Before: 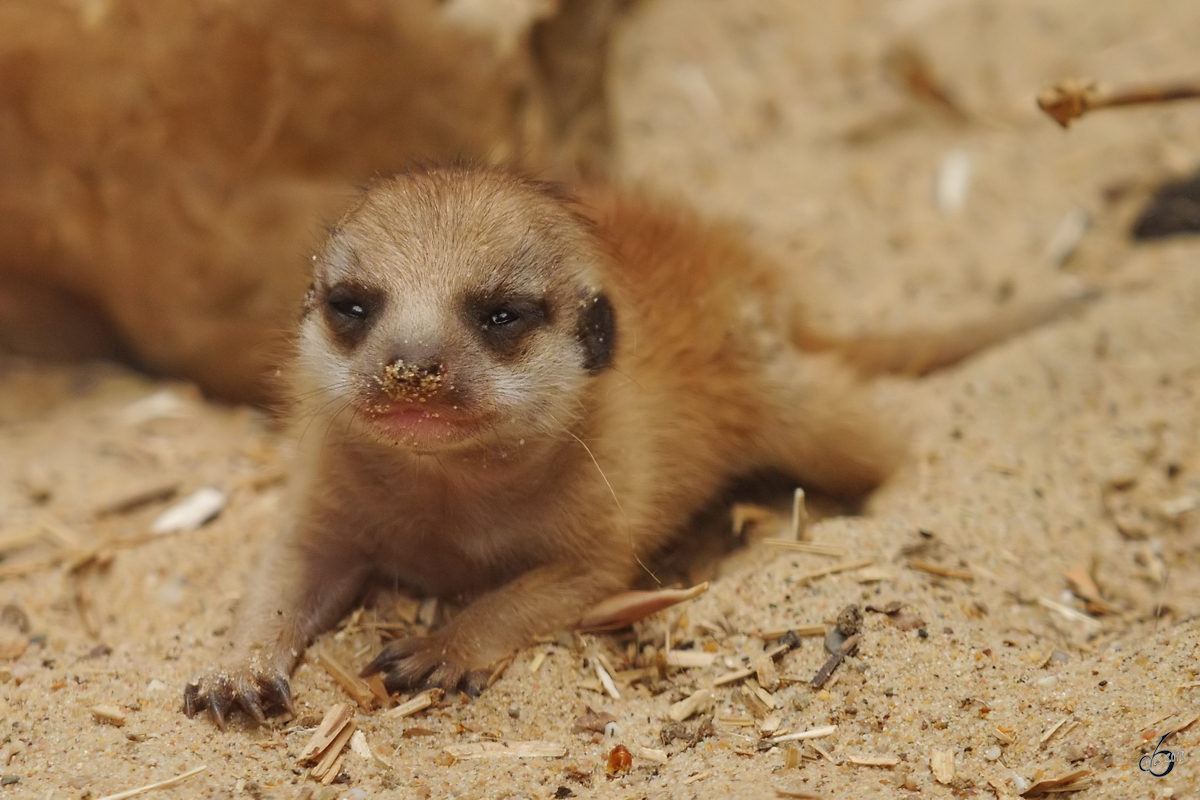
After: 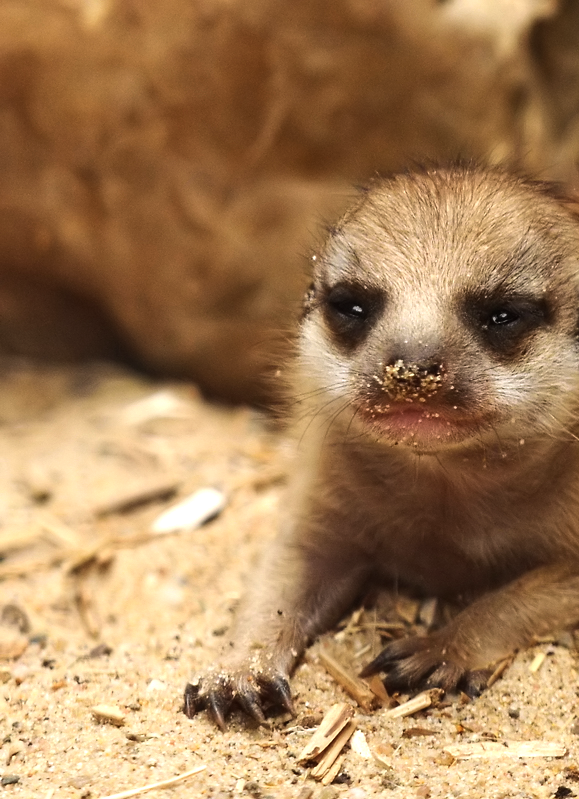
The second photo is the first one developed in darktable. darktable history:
crop and rotate: left 0.062%, top 0%, right 51.672%
tone equalizer: -8 EV -1.07 EV, -7 EV -1 EV, -6 EV -0.875 EV, -5 EV -0.617 EV, -3 EV 0.558 EV, -2 EV 0.883 EV, -1 EV 0.992 EV, +0 EV 1.07 EV, edges refinement/feathering 500, mask exposure compensation -1.57 EV, preserve details no
